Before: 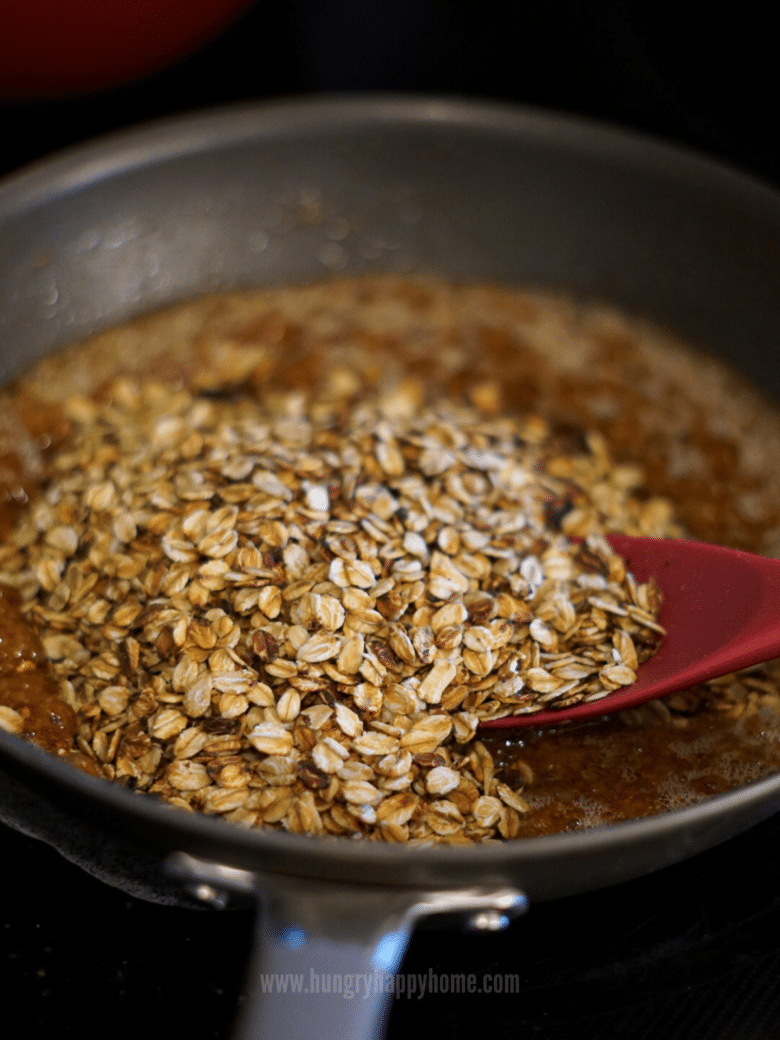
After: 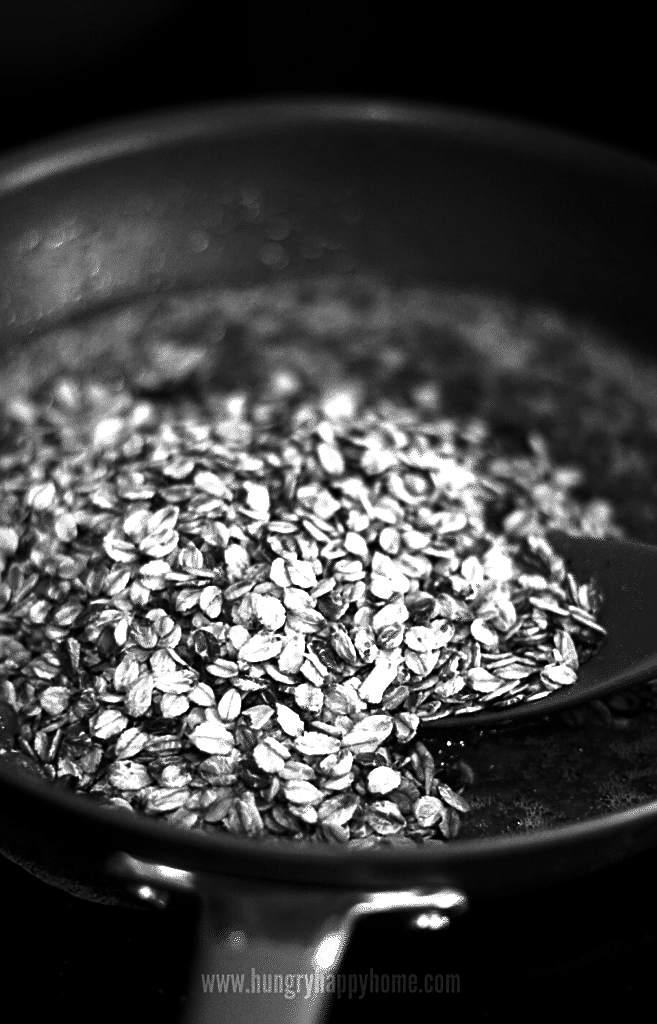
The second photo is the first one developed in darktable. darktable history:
crop: left 7.598%, right 7.873%
shadows and highlights: shadows 0, highlights 40
exposure: black level correction 0, exposure 1.2 EV, compensate exposure bias true, compensate highlight preservation false
contrast brightness saturation: contrast -0.03, brightness -0.59, saturation -1
sharpen: on, module defaults
monochrome: size 3.1
